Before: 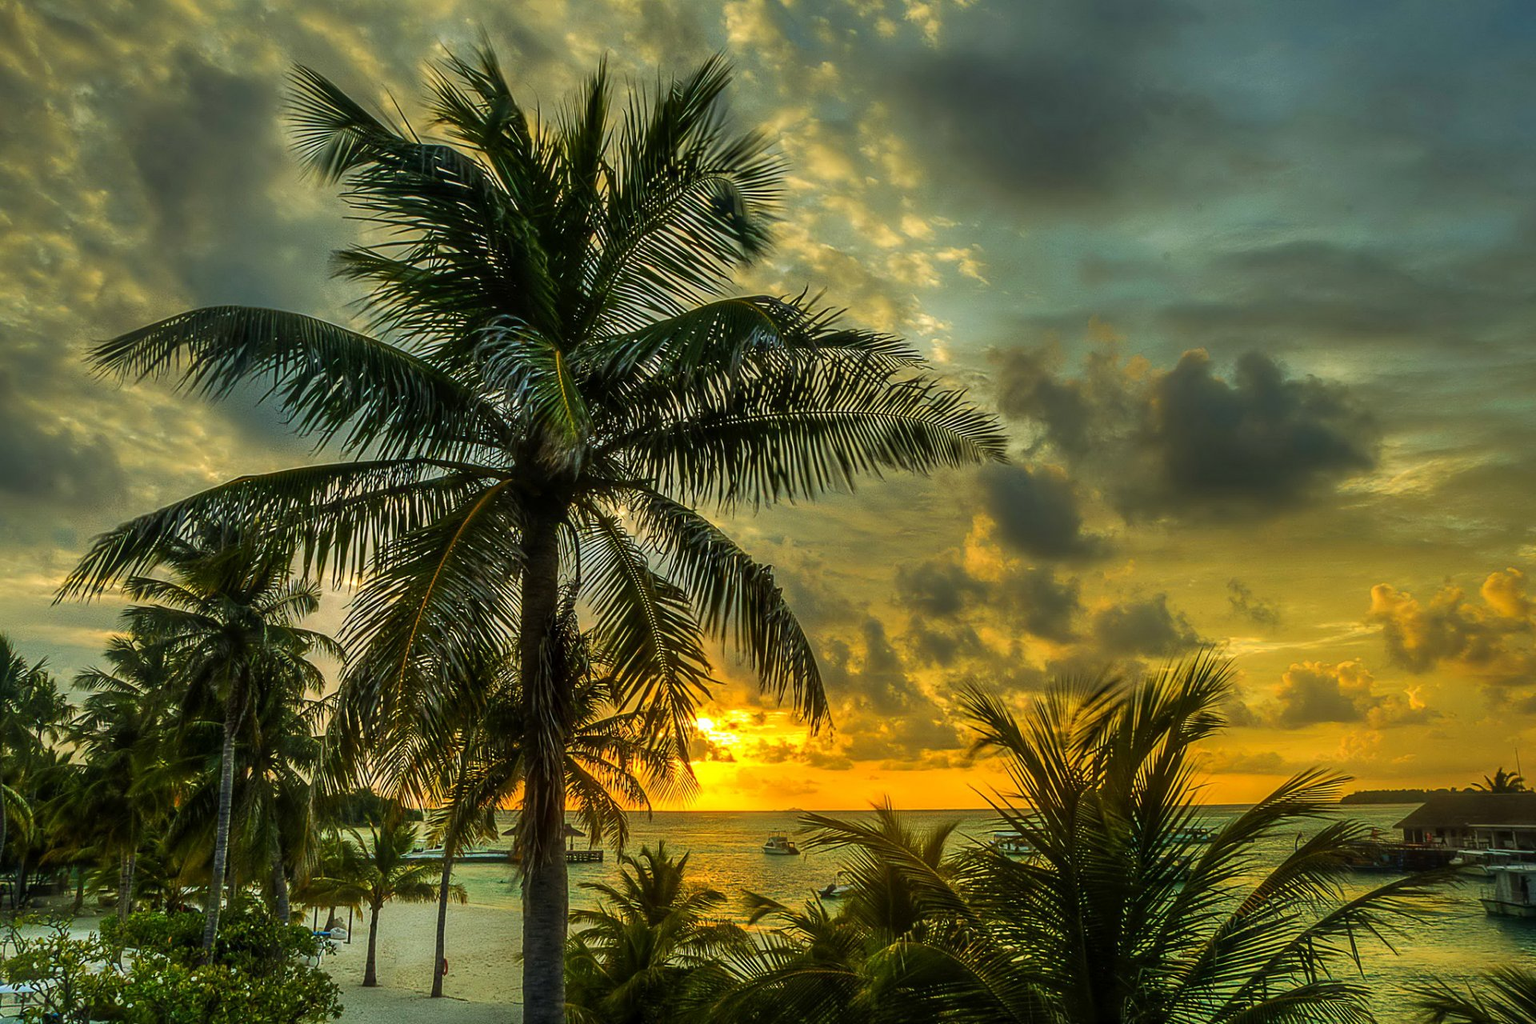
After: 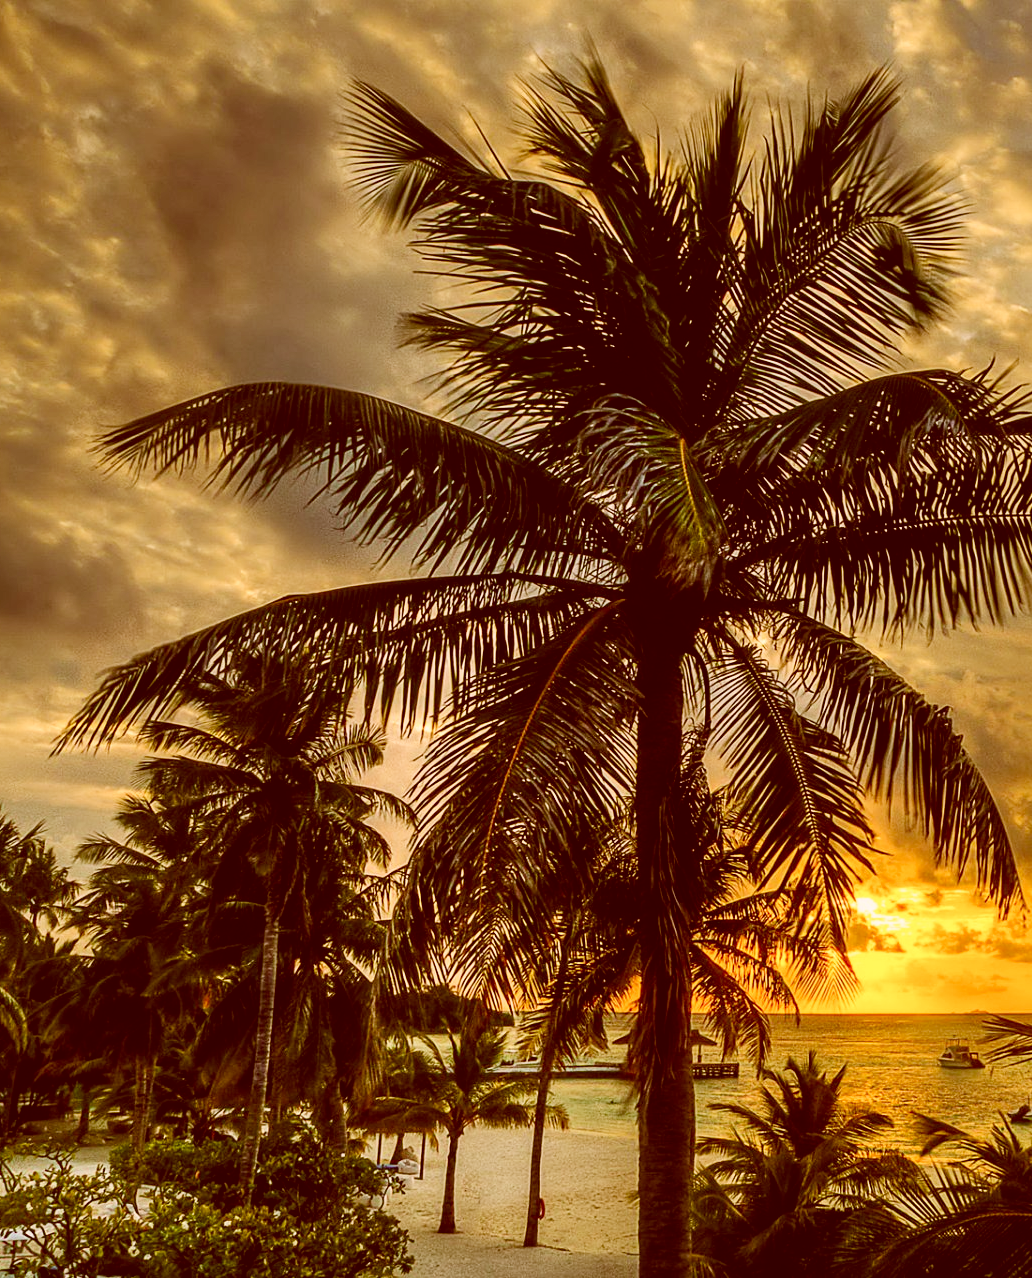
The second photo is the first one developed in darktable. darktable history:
exposure: exposure -0.042 EV, compensate exposure bias true, compensate highlight preservation false
crop: left 0.799%, right 45.416%, bottom 0.09%
color correction: highlights a* 9.16, highlights b* 8.66, shadows a* 39.9, shadows b* 39.59, saturation 0.811
tone curve: curves: ch0 [(0, 0) (0.004, 0.001) (0.133, 0.112) (0.325, 0.362) (0.832, 0.893) (1, 1)], preserve colors none
